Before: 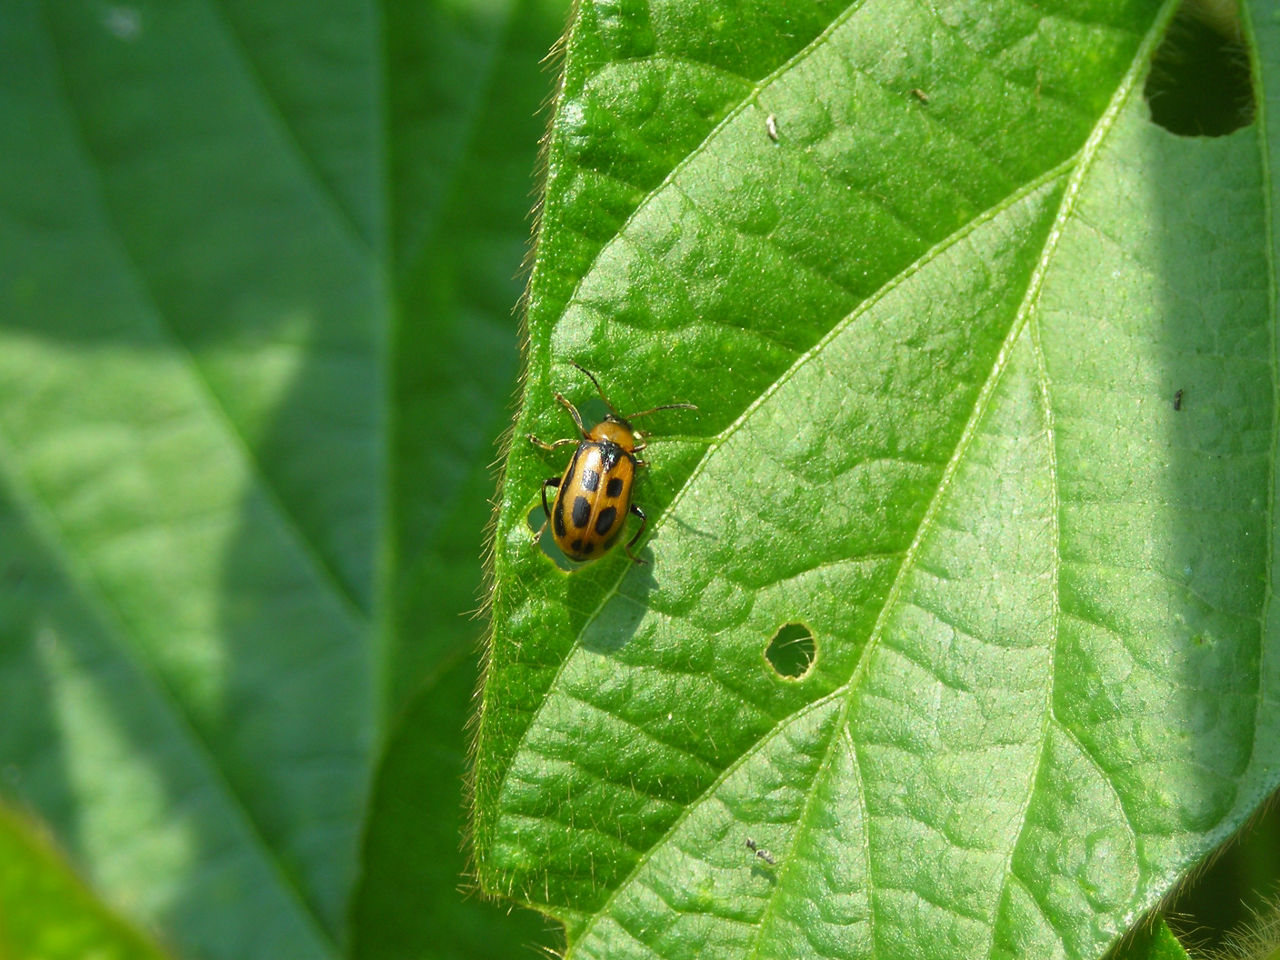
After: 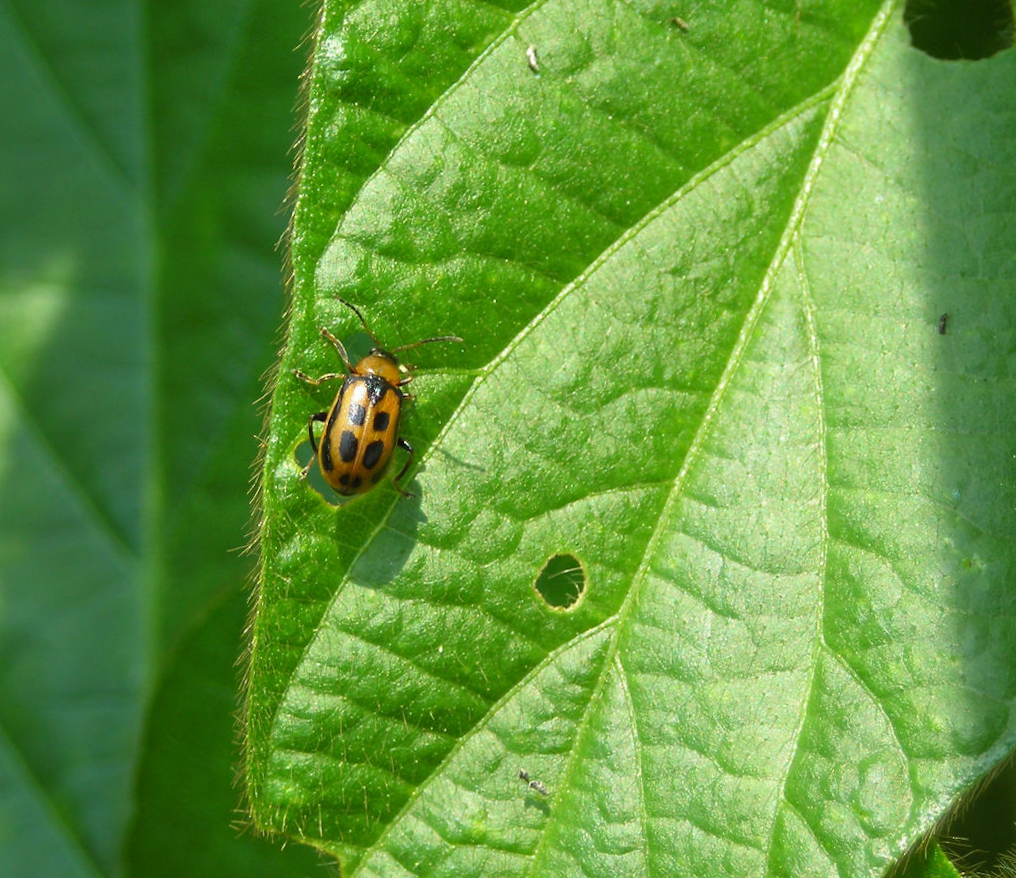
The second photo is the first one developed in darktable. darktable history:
rotate and perspective: rotation -1°, crop left 0.011, crop right 0.989, crop top 0.025, crop bottom 0.975
crop and rotate: left 17.959%, top 5.771%, right 1.742%
